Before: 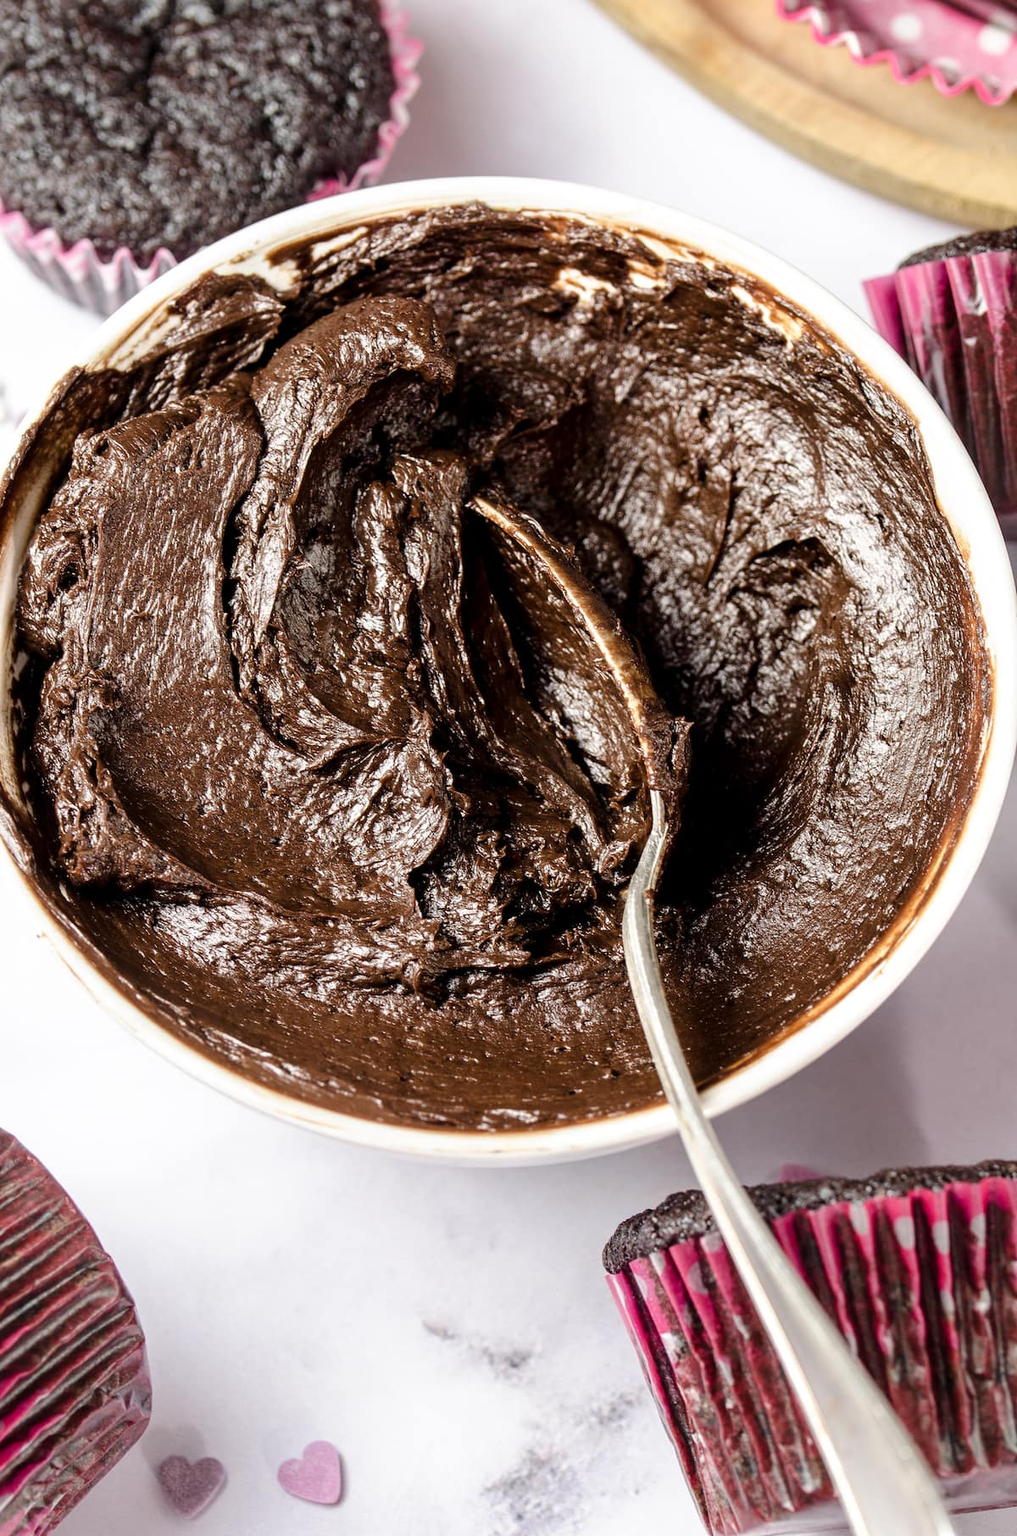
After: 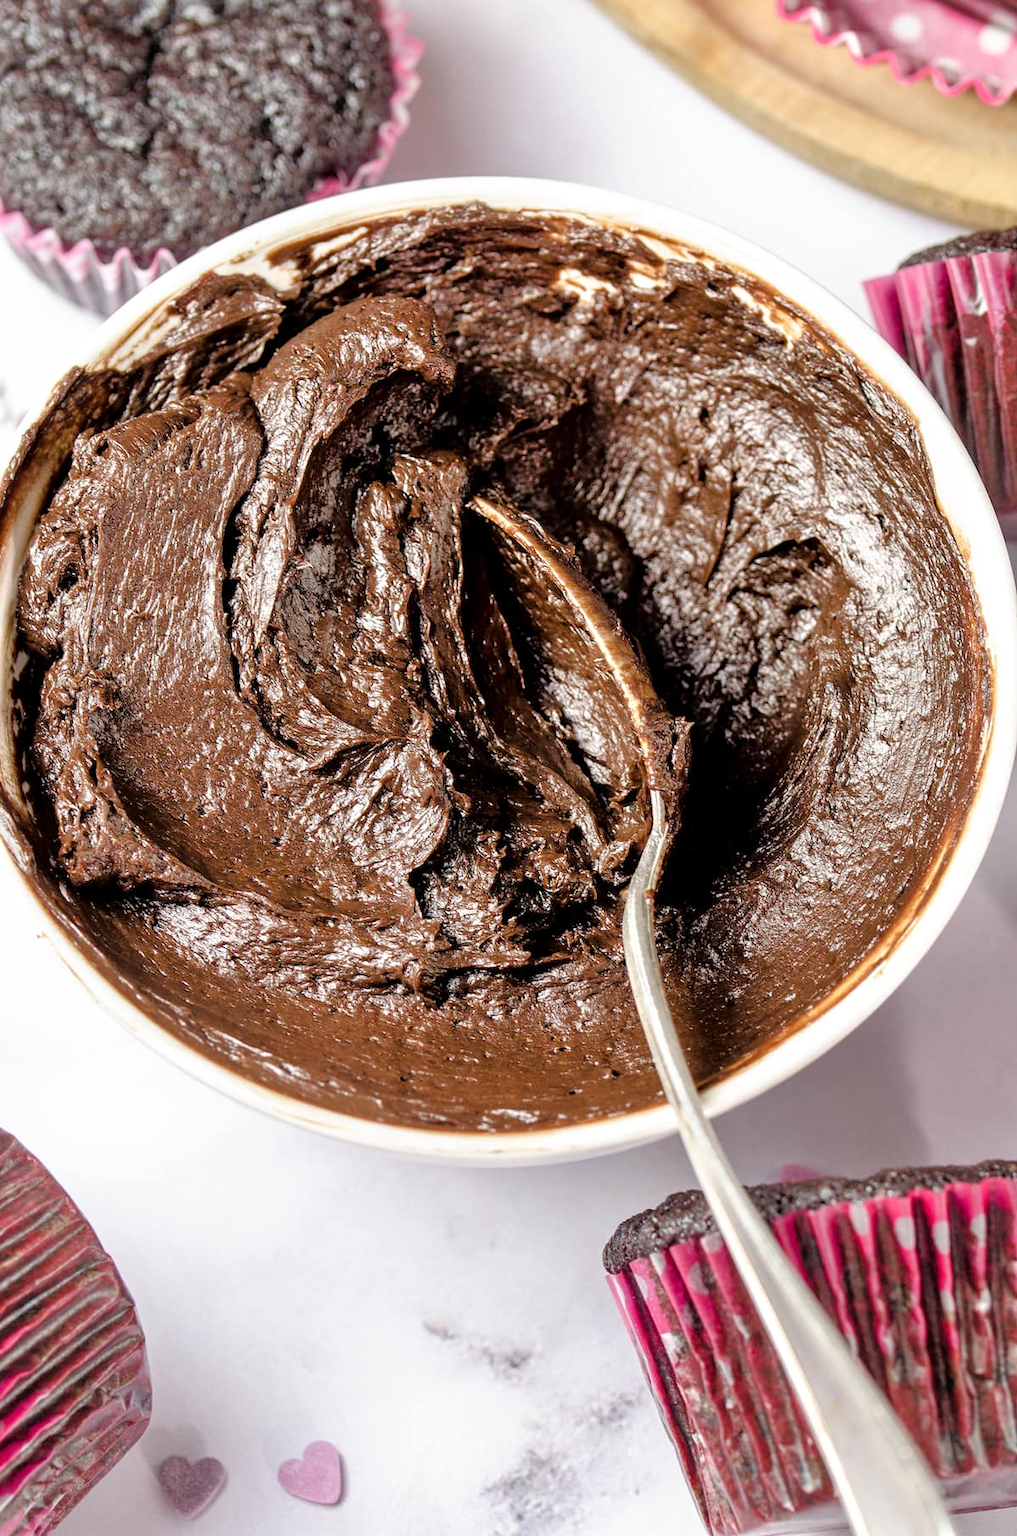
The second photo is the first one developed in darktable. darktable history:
tone equalizer: -7 EV 0.148 EV, -6 EV 0.57 EV, -5 EV 1.16 EV, -4 EV 1.35 EV, -3 EV 1.18 EV, -2 EV 0.6 EV, -1 EV 0.154 EV
